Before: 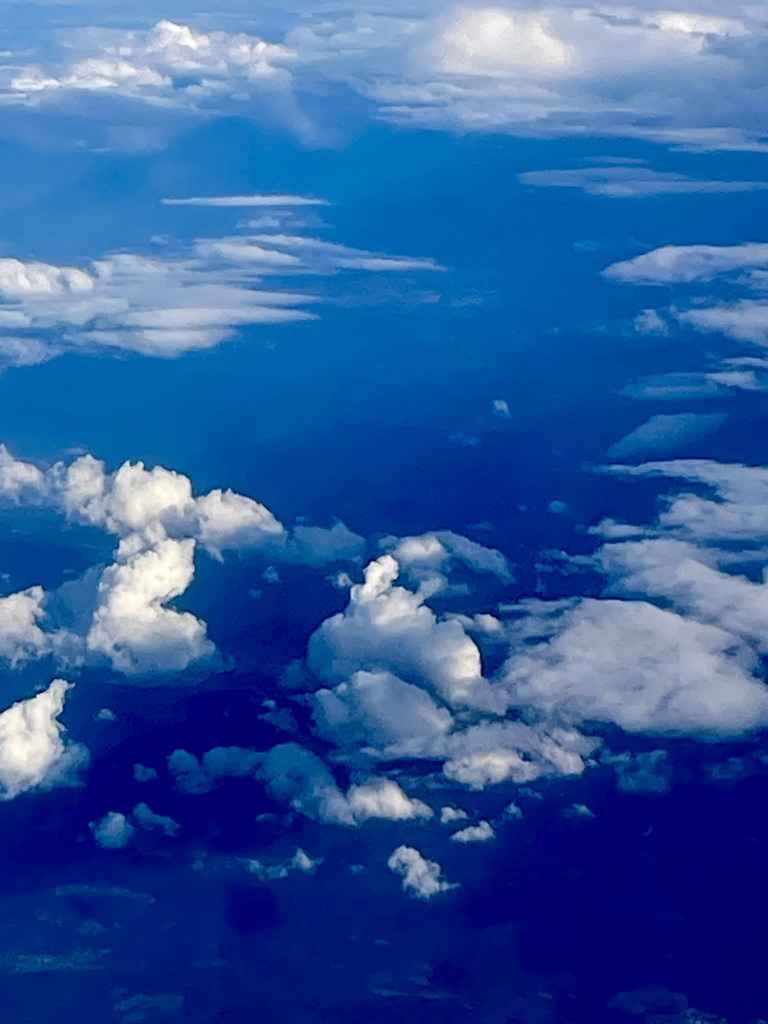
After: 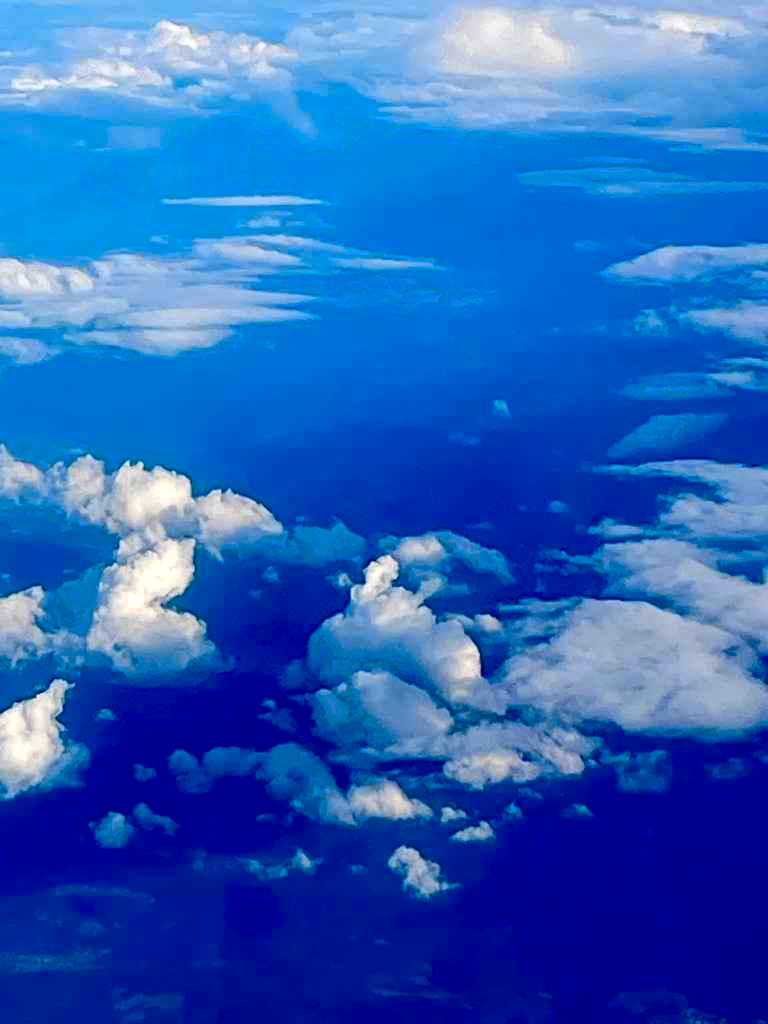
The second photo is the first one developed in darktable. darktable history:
color zones: curves: ch0 [(0.004, 0.305) (0.261, 0.623) (0.389, 0.399) (0.708, 0.571) (0.947, 0.34)]; ch1 [(0.025, 0.645) (0.229, 0.584) (0.326, 0.551) (0.484, 0.262) (0.757, 0.643)]
tone equalizer: edges refinement/feathering 500, mask exposure compensation -1.57 EV, preserve details no
